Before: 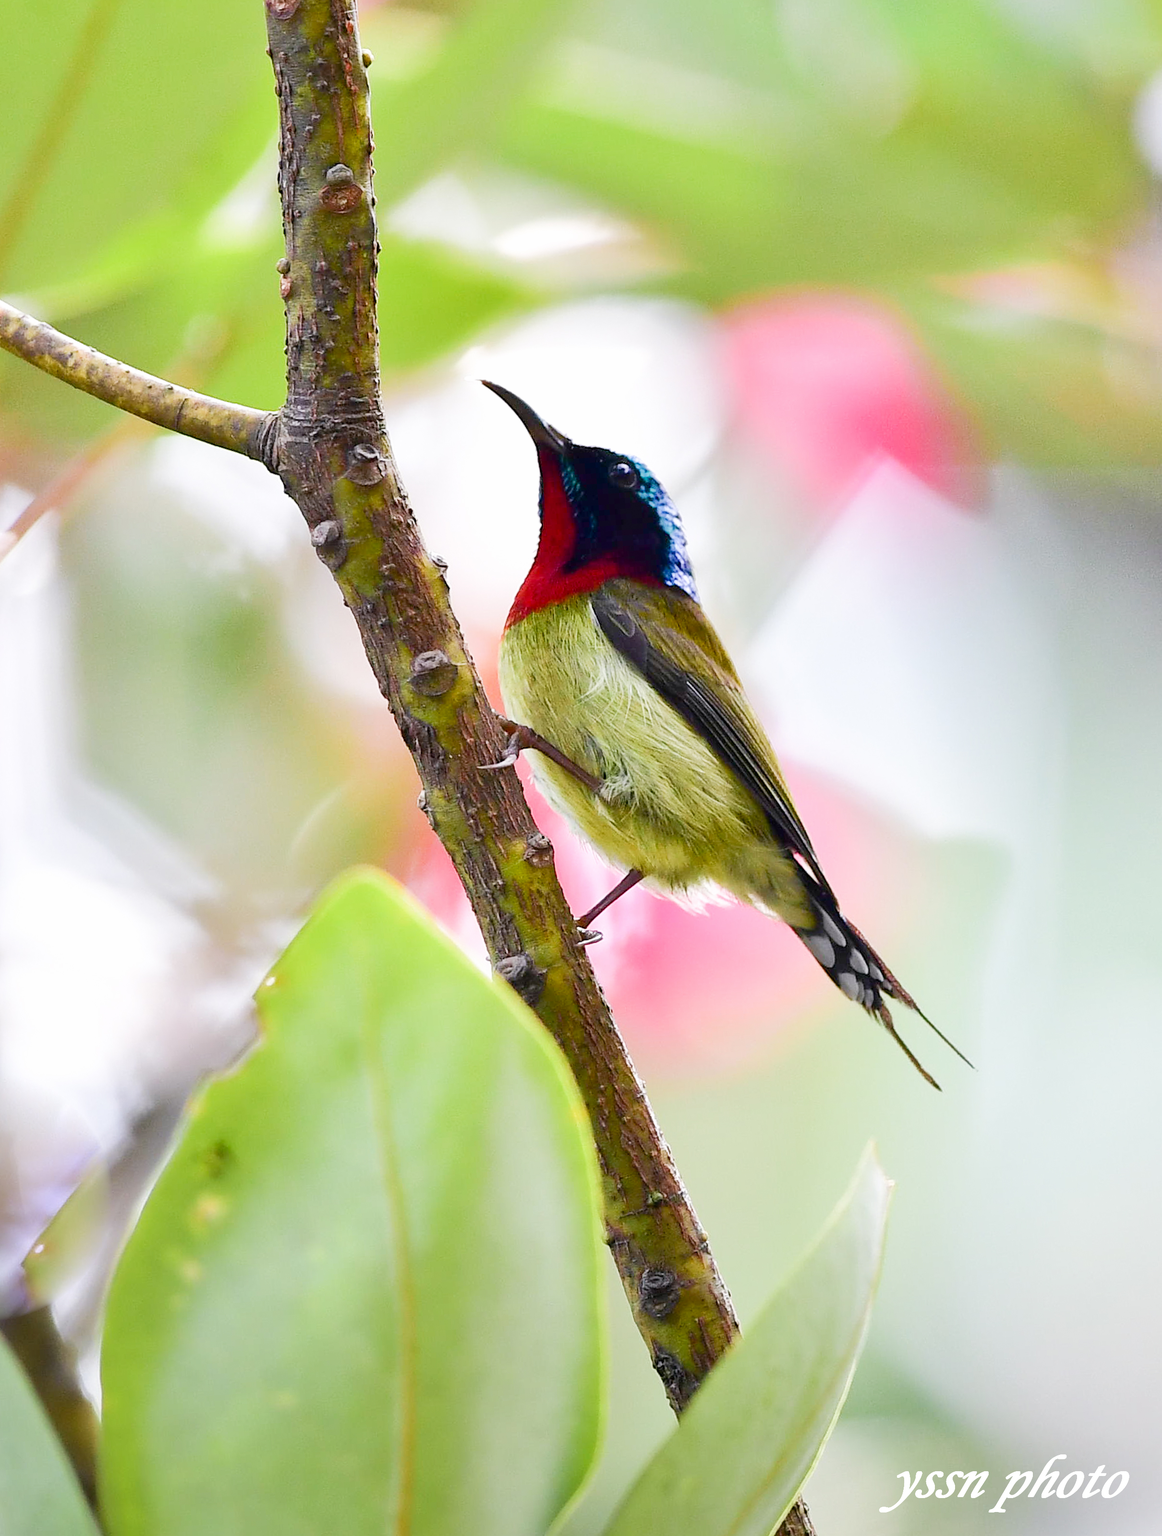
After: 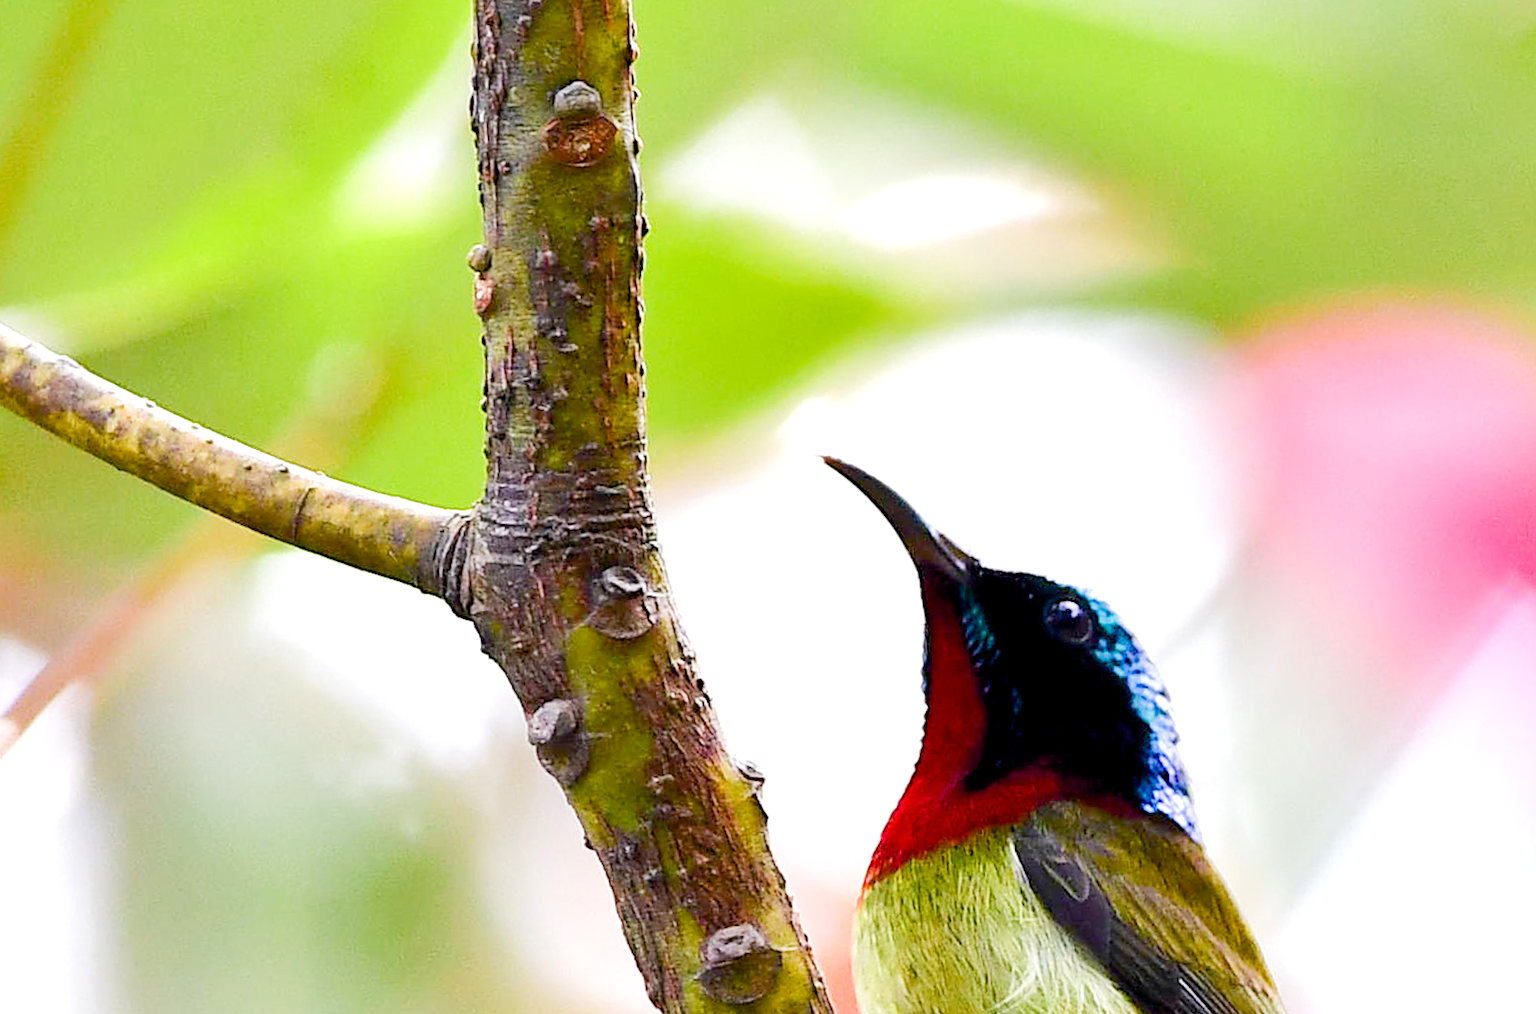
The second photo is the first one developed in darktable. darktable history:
crop: left 0.579%, top 7.627%, right 23.167%, bottom 54.275%
color balance rgb: global offset › luminance -0.51%, perceptual saturation grading › global saturation 27.53%, perceptual saturation grading › highlights -25%, perceptual saturation grading › shadows 25%, perceptual brilliance grading › highlights 6.62%, perceptual brilliance grading › mid-tones 17.07%, perceptual brilliance grading › shadows -5.23%
